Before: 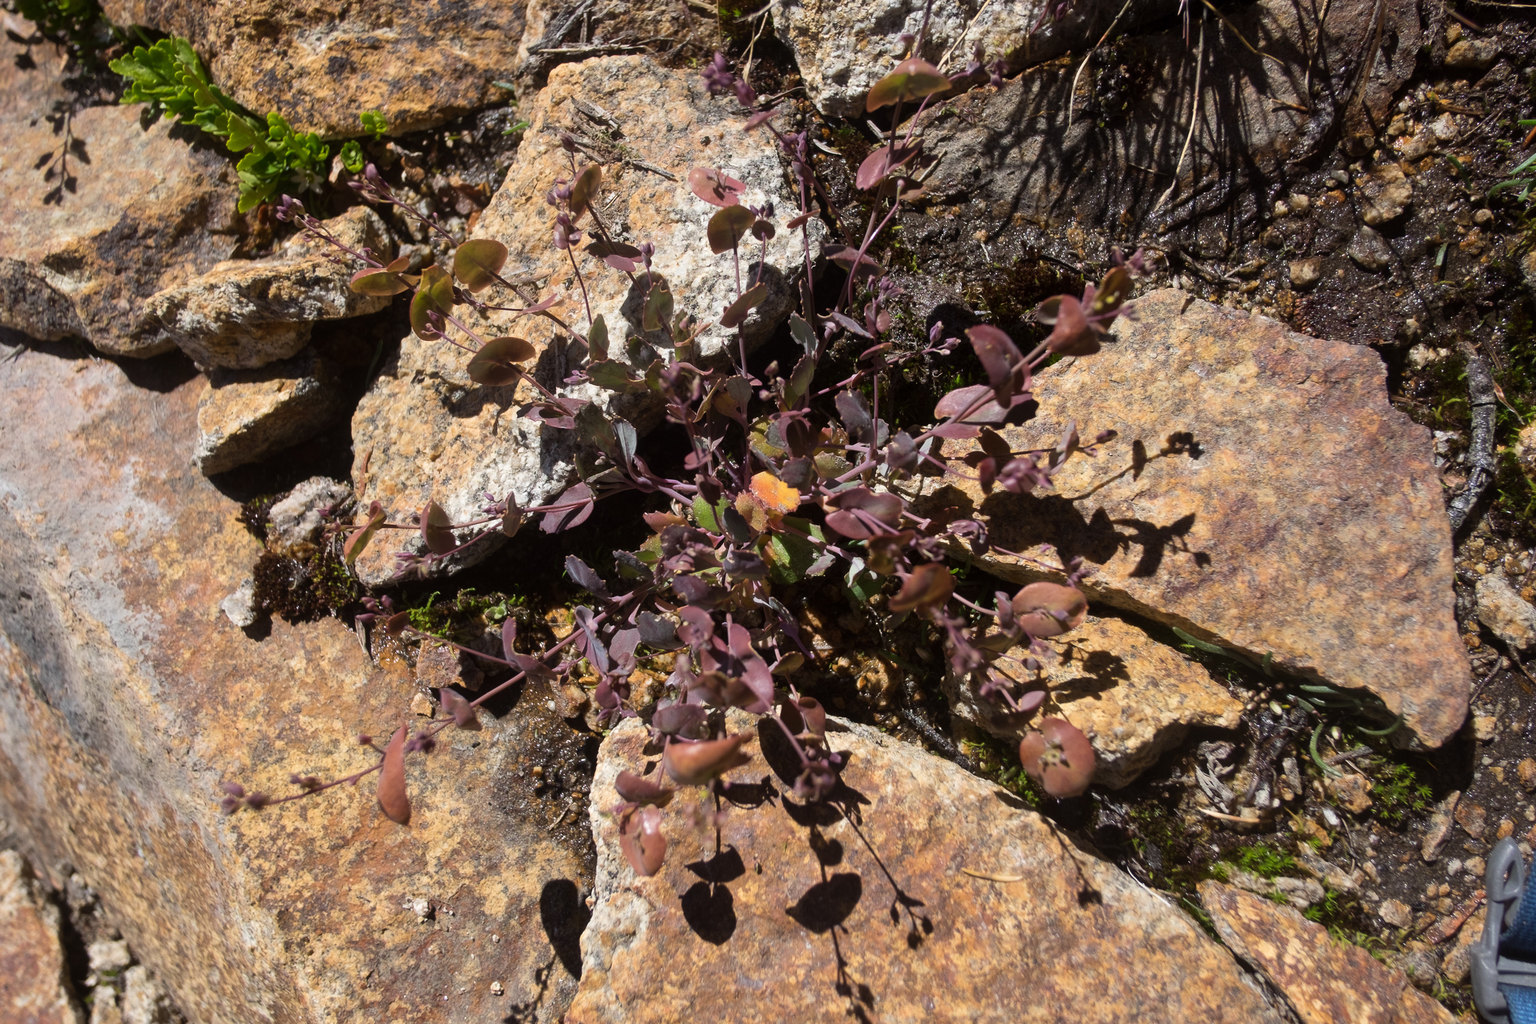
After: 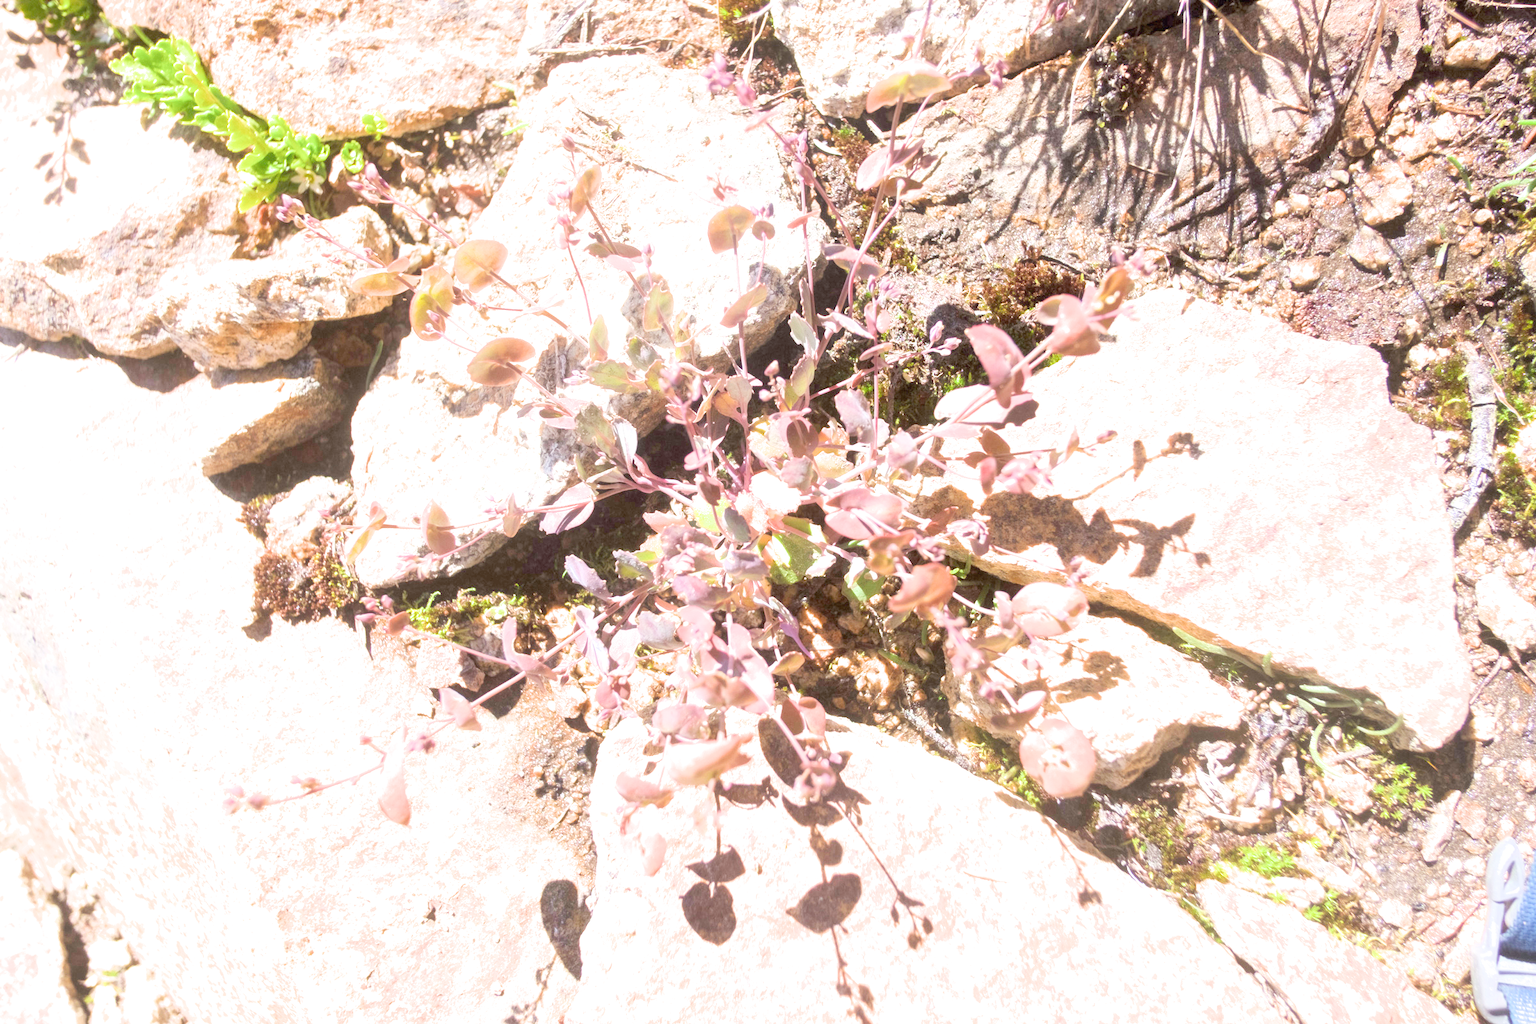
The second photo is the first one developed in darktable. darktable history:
filmic rgb: black relative exposure -7.32 EV, white relative exposure 5.09 EV, hardness 3.2
exposure: black level correction 0, exposure 4 EV, compensate exposure bias true, compensate highlight preservation false
